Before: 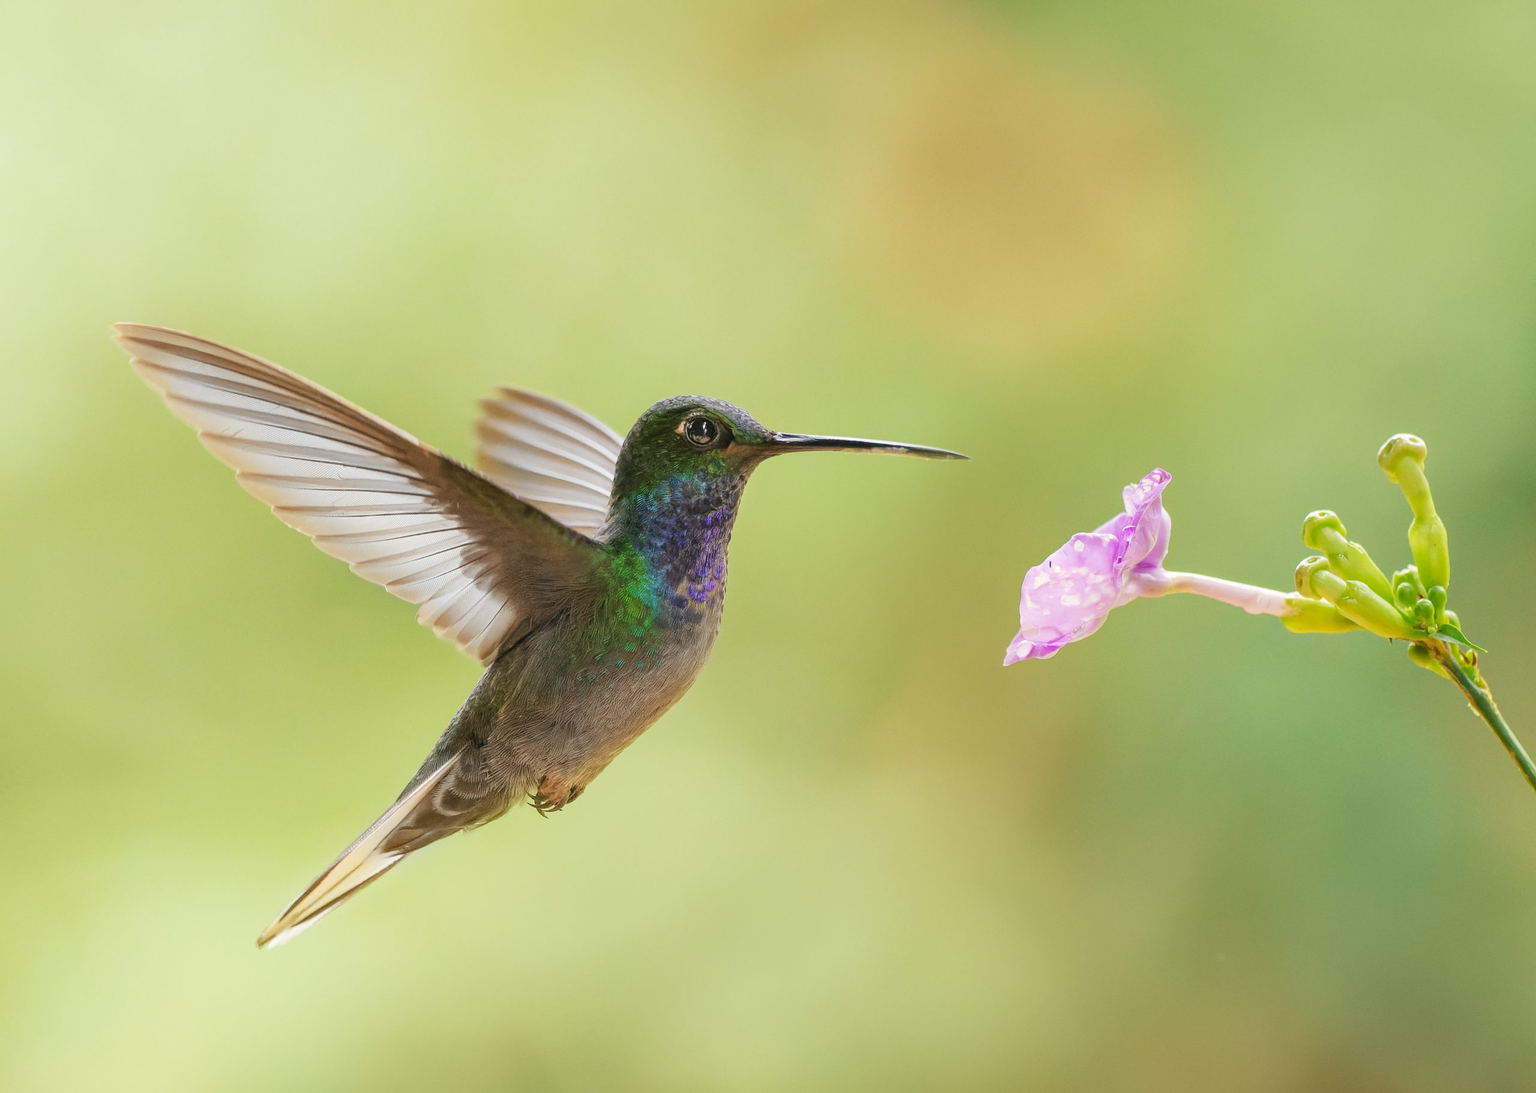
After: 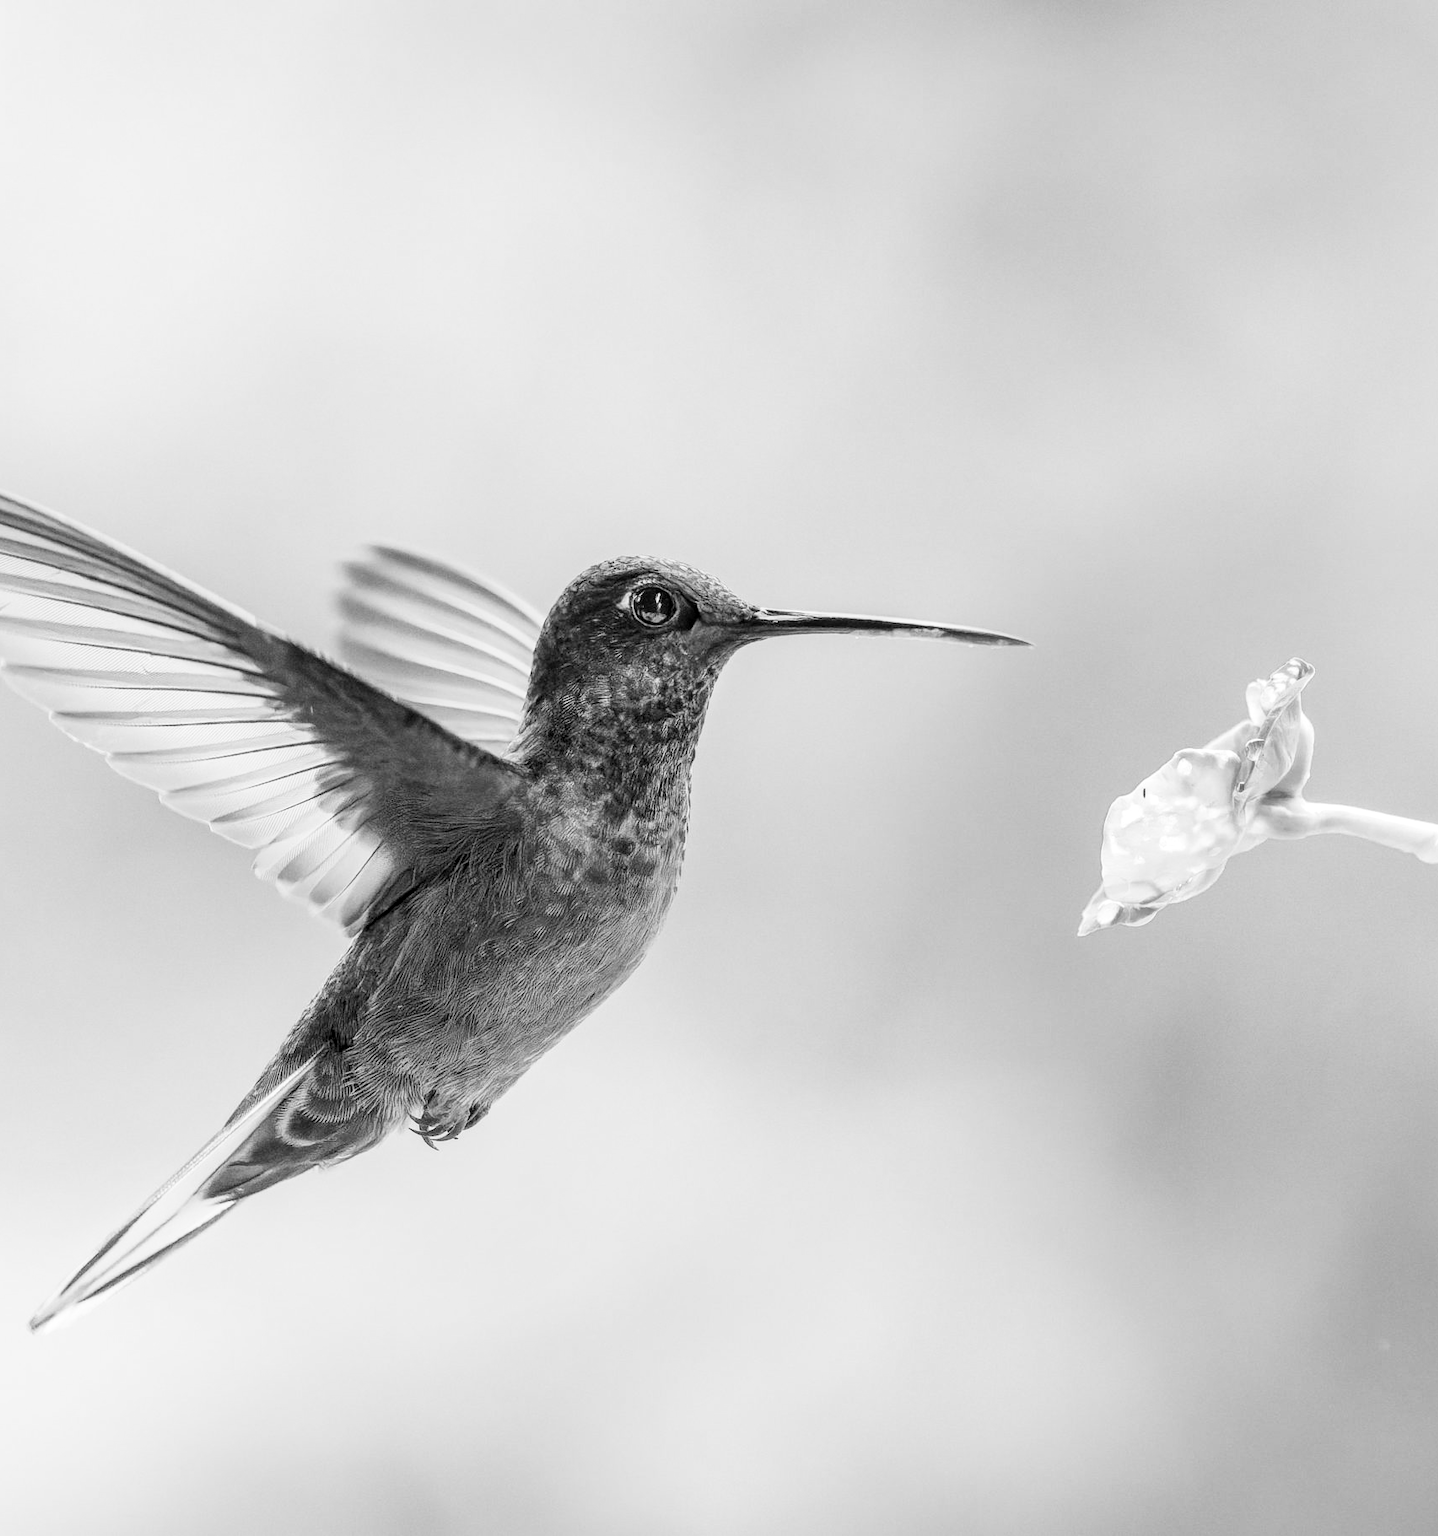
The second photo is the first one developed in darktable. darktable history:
exposure: compensate highlight preservation false
crop: left 15.419%, right 17.914%
local contrast: on, module defaults
contrast brightness saturation: contrast 0.1, saturation -0.3
monochrome: on, module defaults
filmic rgb: middle gray luminance 12.74%, black relative exposure -10.13 EV, white relative exposure 3.47 EV, threshold 6 EV, target black luminance 0%, hardness 5.74, latitude 44.69%, contrast 1.221, highlights saturation mix 5%, shadows ↔ highlights balance 26.78%, add noise in highlights 0, preserve chrominance no, color science v3 (2019), use custom middle-gray values true, iterations of high-quality reconstruction 0, contrast in highlights soft, enable highlight reconstruction true
white balance: red 0.766, blue 1.537
